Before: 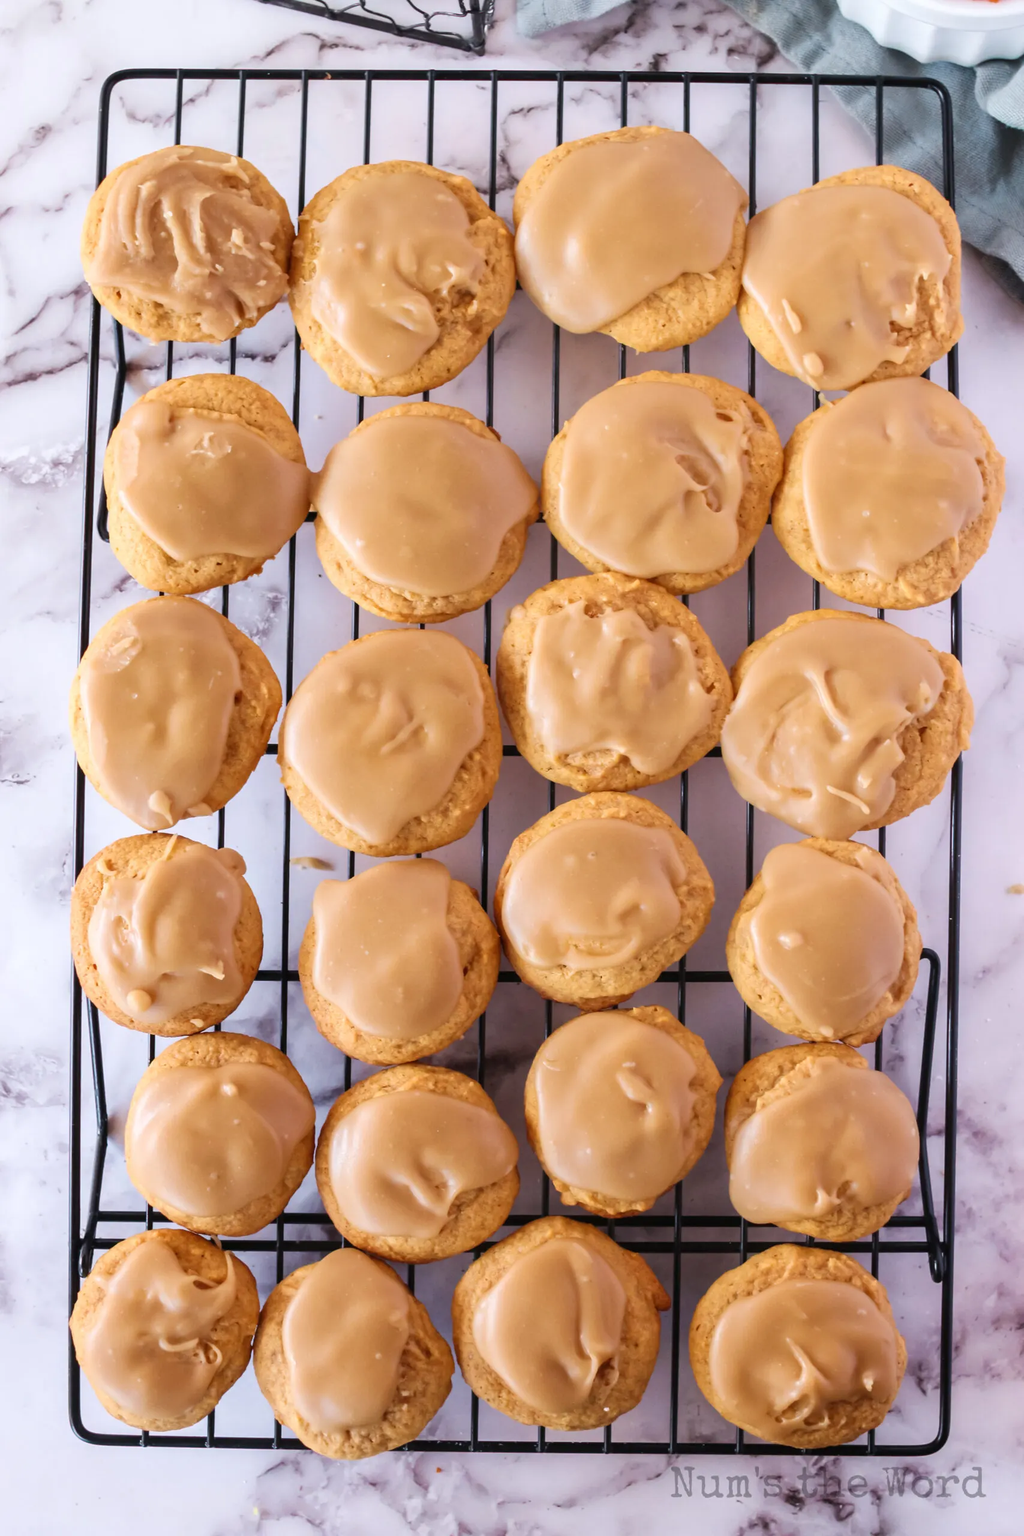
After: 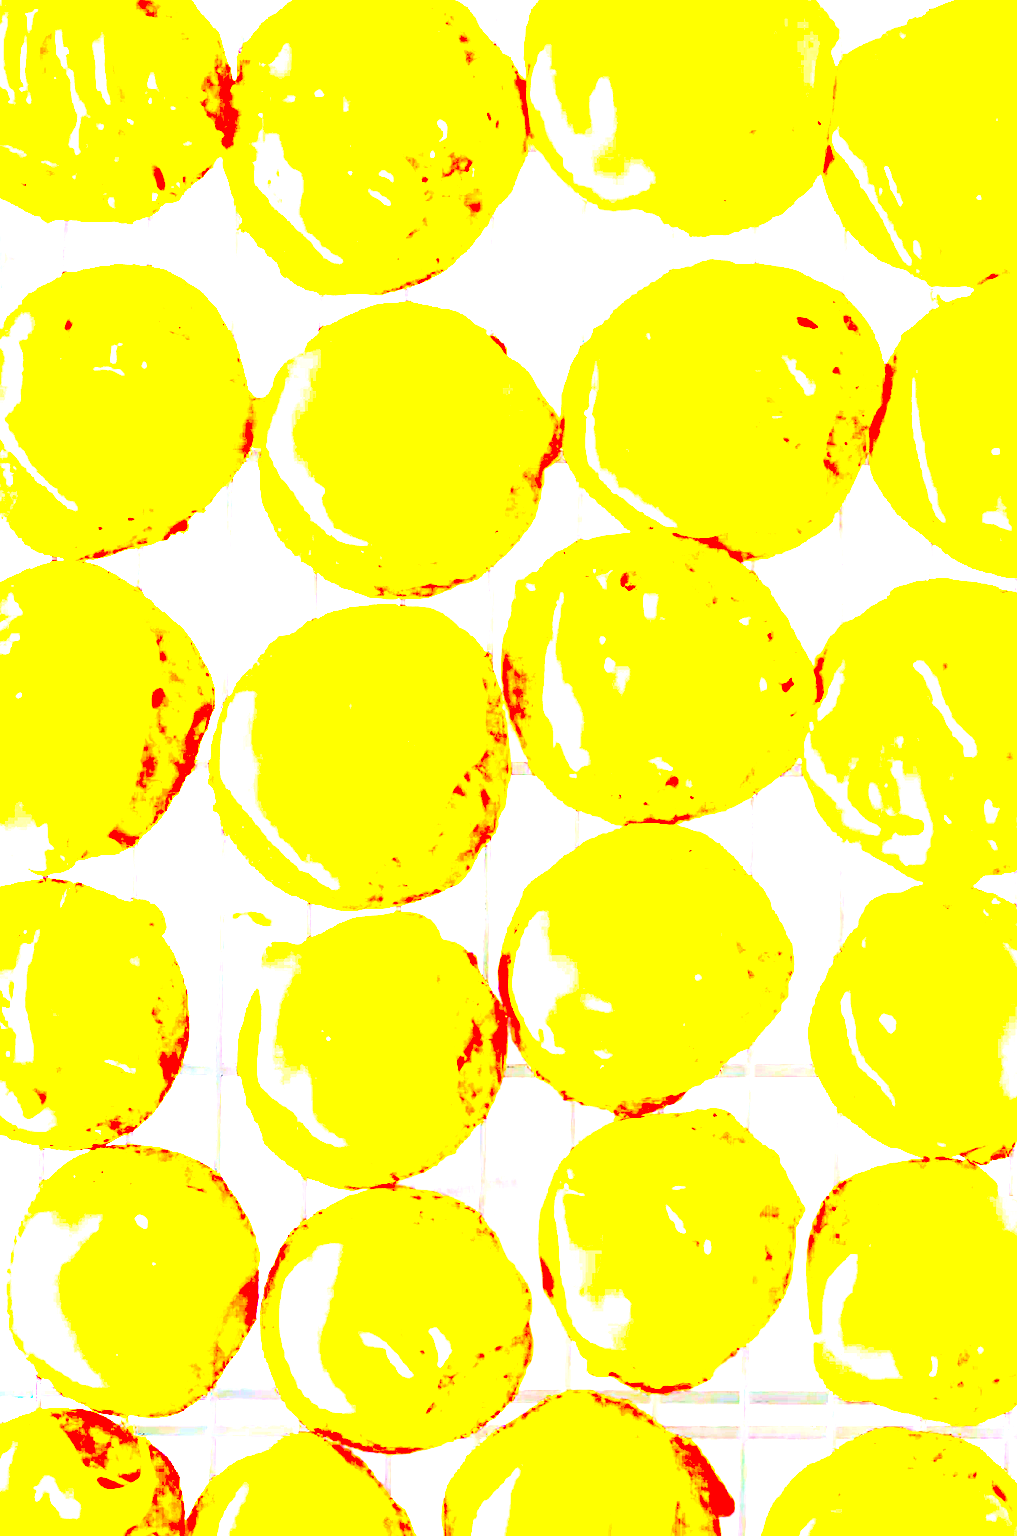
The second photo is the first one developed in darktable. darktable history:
tone curve: curves: ch0 [(0, 0.032) (0.078, 0.052) (0.236, 0.168) (0.43, 0.472) (0.508, 0.566) (0.66, 0.754) (0.79, 0.883) (0.994, 0.974)]; ch1 [(0, 0) (0.161, 0.092) (0.35, 0.33) (0.379, 0.401) (0.456, 0.456) (0.508, 0.501) (0.547, 0.531) (0.573, 0.563) (0.625, 0.602) (0.718, 0.734) (1, 1)]; ch2 [(0, 0) (0.369, 0.427) (0.44, 0.434) (0.502, 0.501) (0.54, 0.537) (0.586, 0.59) (0.621, 0.604) (1, 1)], color space Lab, independent channels, preserve colors none
crop and rotate: left 11.862%, top 11.454%, right 13.825%, bottom 13.739%
contrast brightness saturation: contrast 0.187, brightness -0.233, saturation 0.115
exposure: exposure 7.901 EV, compensate highlight preservation false
